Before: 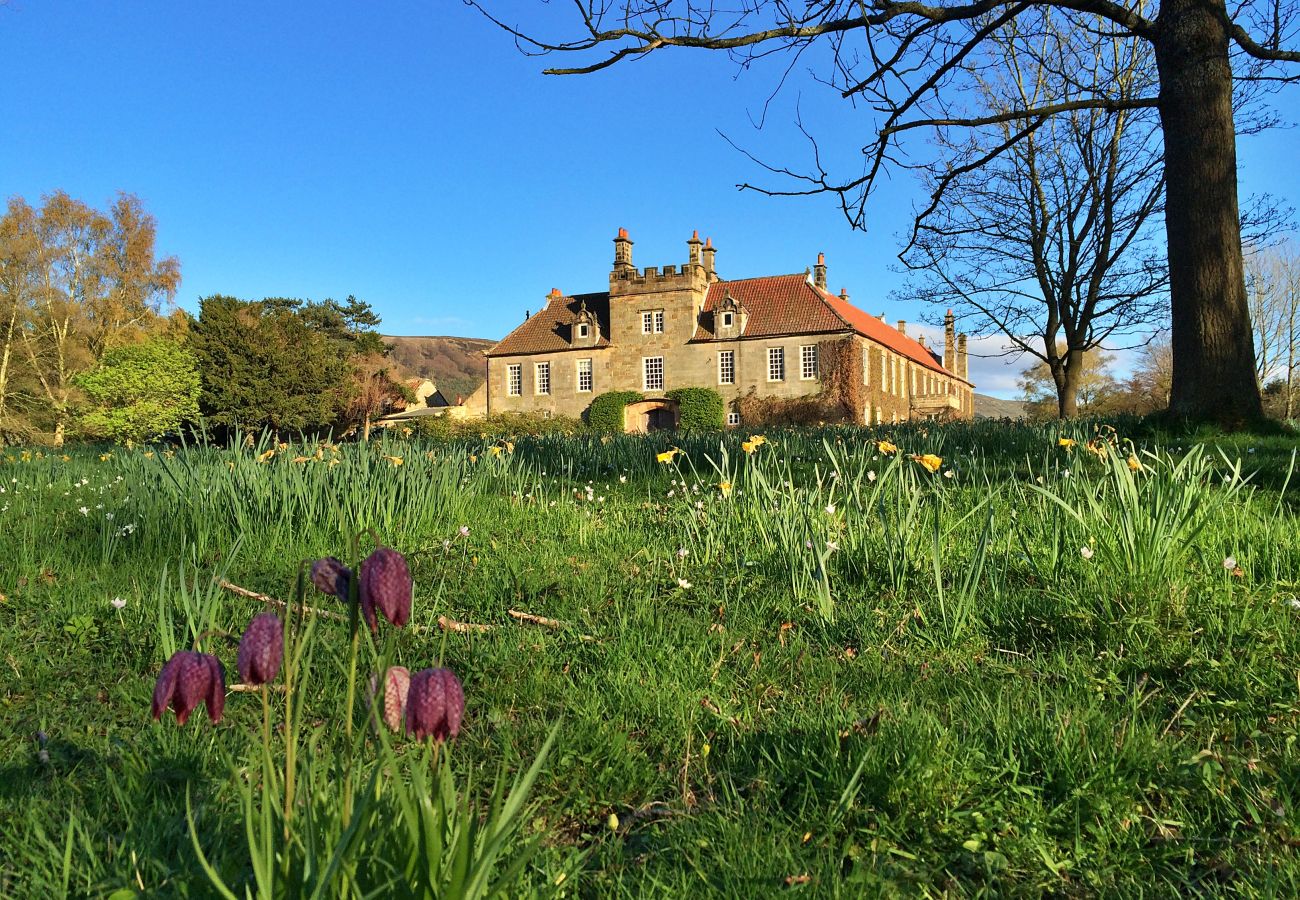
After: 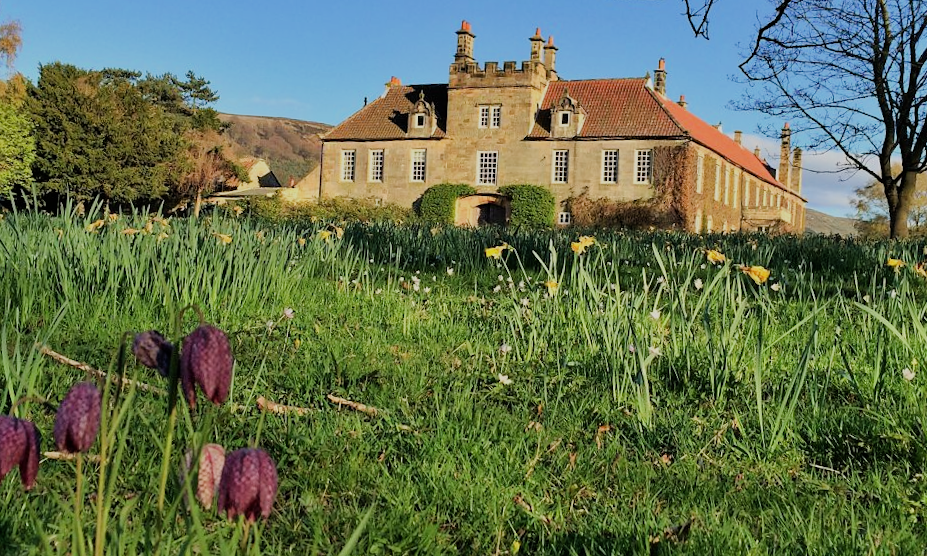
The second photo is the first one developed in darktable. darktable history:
crop and rotate: angle -3.64°, left 9.902%, top 20.563%, right 12.341%, bottom 12.053%
filmic rgb: black relative exposure -7.65 EV, white relative exposure 4.56 EV, hardness 3.61
